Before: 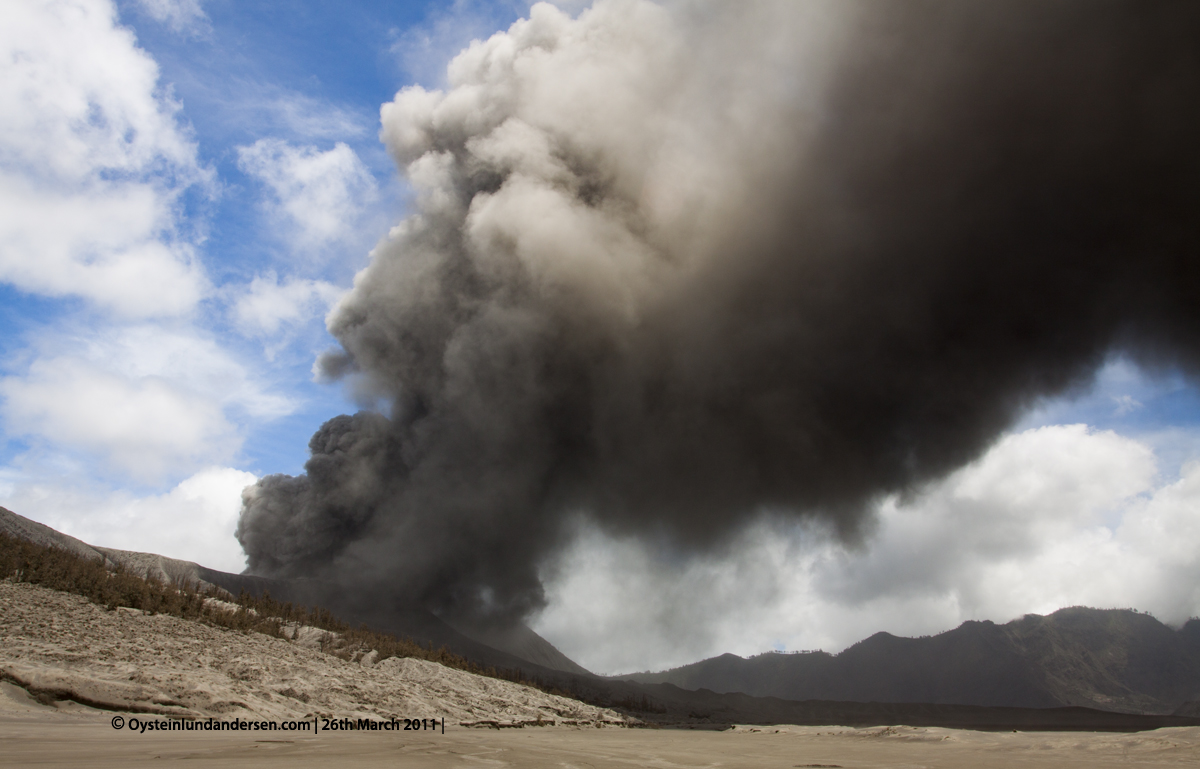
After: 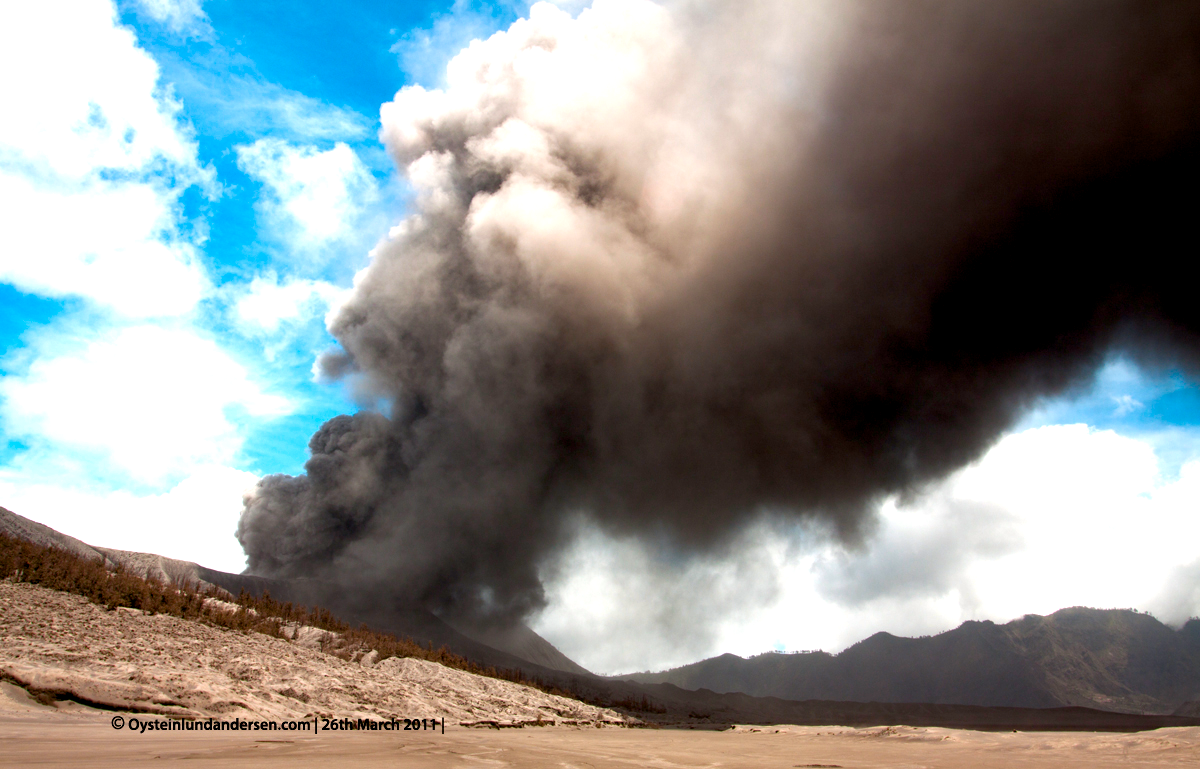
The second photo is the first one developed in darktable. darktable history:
color balance rgb: highlights gain › luminance 15.033%, global offset › luminance -0.508%, linear chroma grading › shadows -3.444%, linear chroma grading › highlights -4.125%, perceptual saturation grading › global saturation 30.938%, hue shift -12.5°, perceptual brilliance grading › global brilliance 19.969%
